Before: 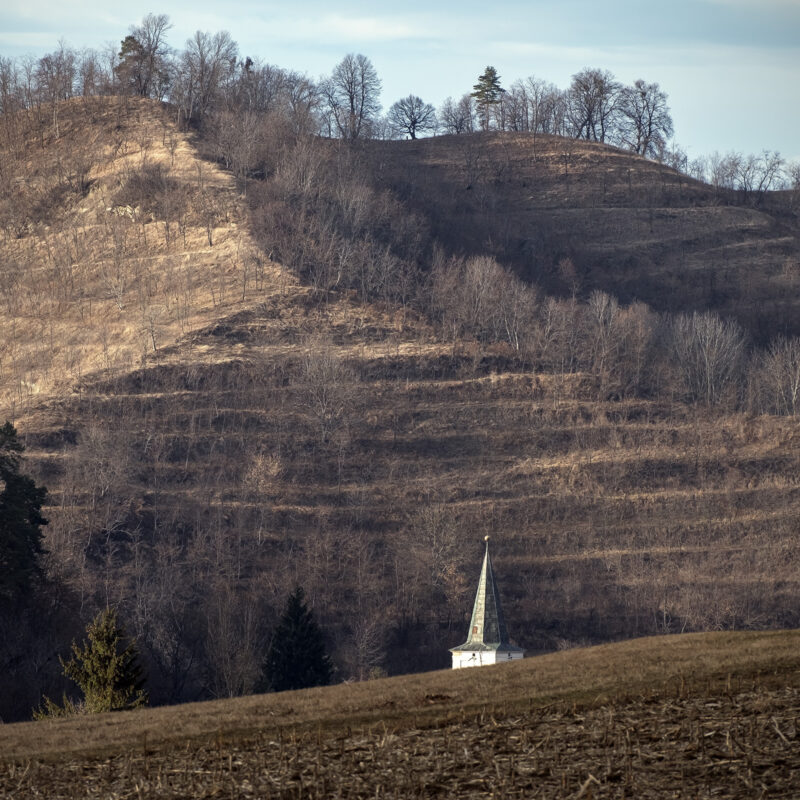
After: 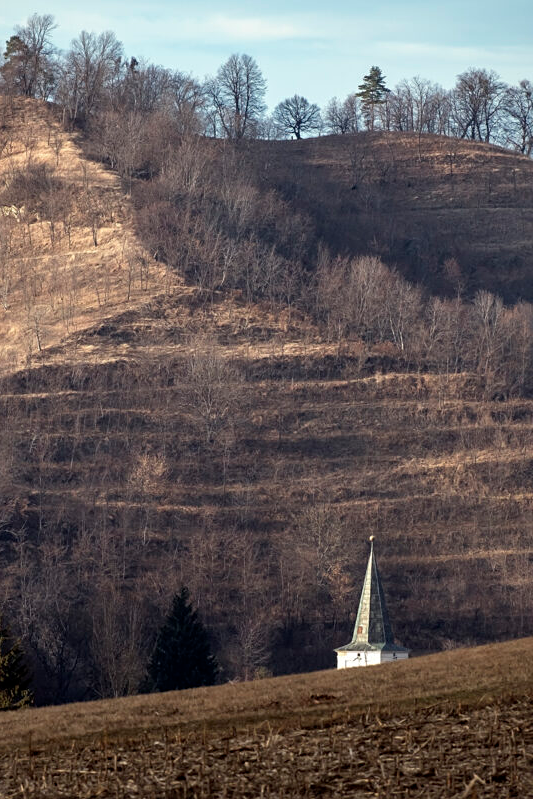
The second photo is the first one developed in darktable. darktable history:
sharpen: amount 0.215
crop and rotate: left 14.378%, right 18.949%
